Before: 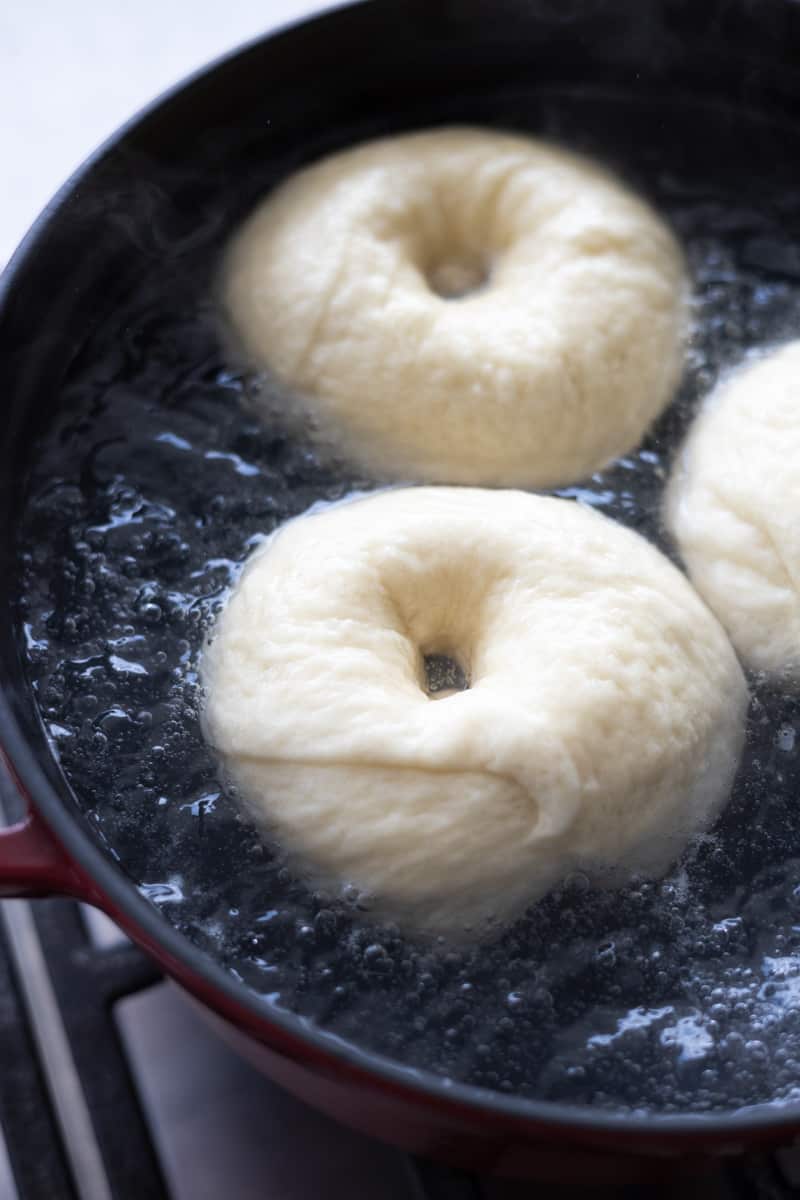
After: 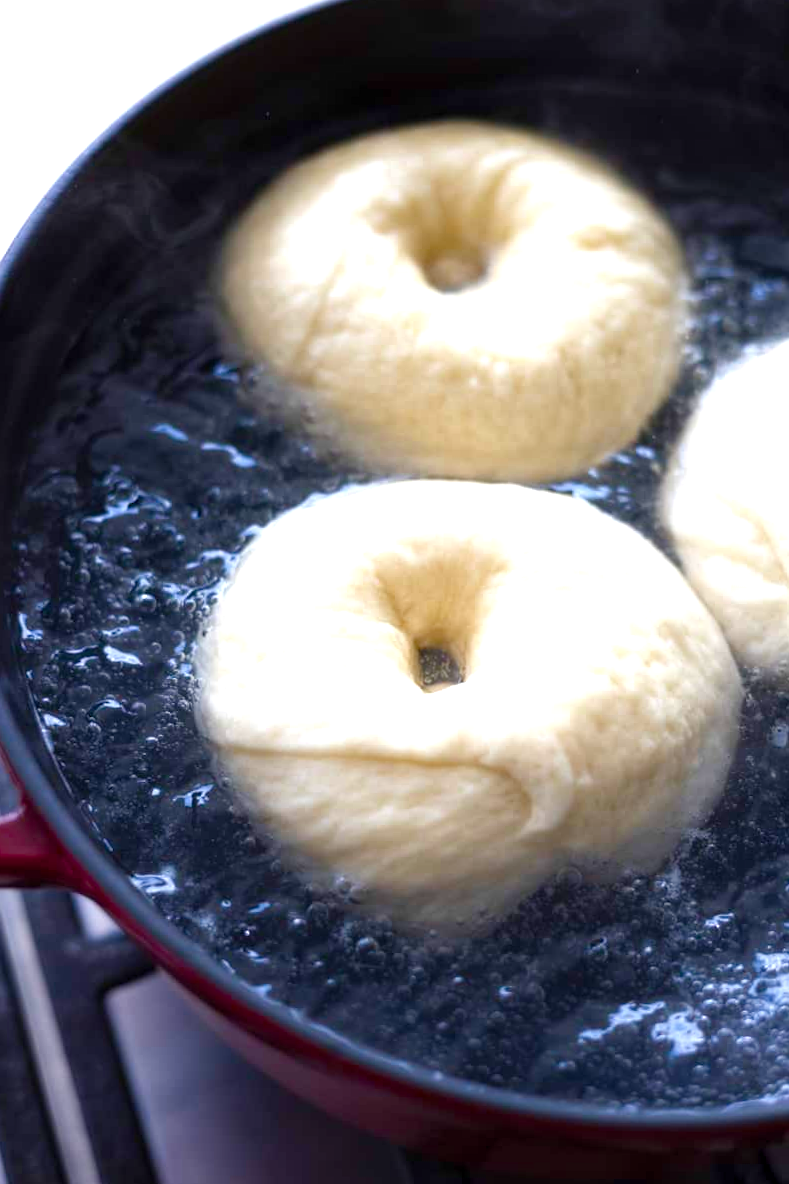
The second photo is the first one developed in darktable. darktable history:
color balance rgb: linear chroma grading › shadows -2.2%, linear chroma grading › highlights -15%, linear chroma grading › global chroma -10%, linear chroma grading › mid-tones -10%, perceptual saturation grading › global saturation 45%, perceptual saturation grading › highlights -50%, perceptual saturation grading › shadows 30%, perceptual brilliance grading › global brilliance 18%, global vibrance 45%
crop and rotate: angle -0.5°
